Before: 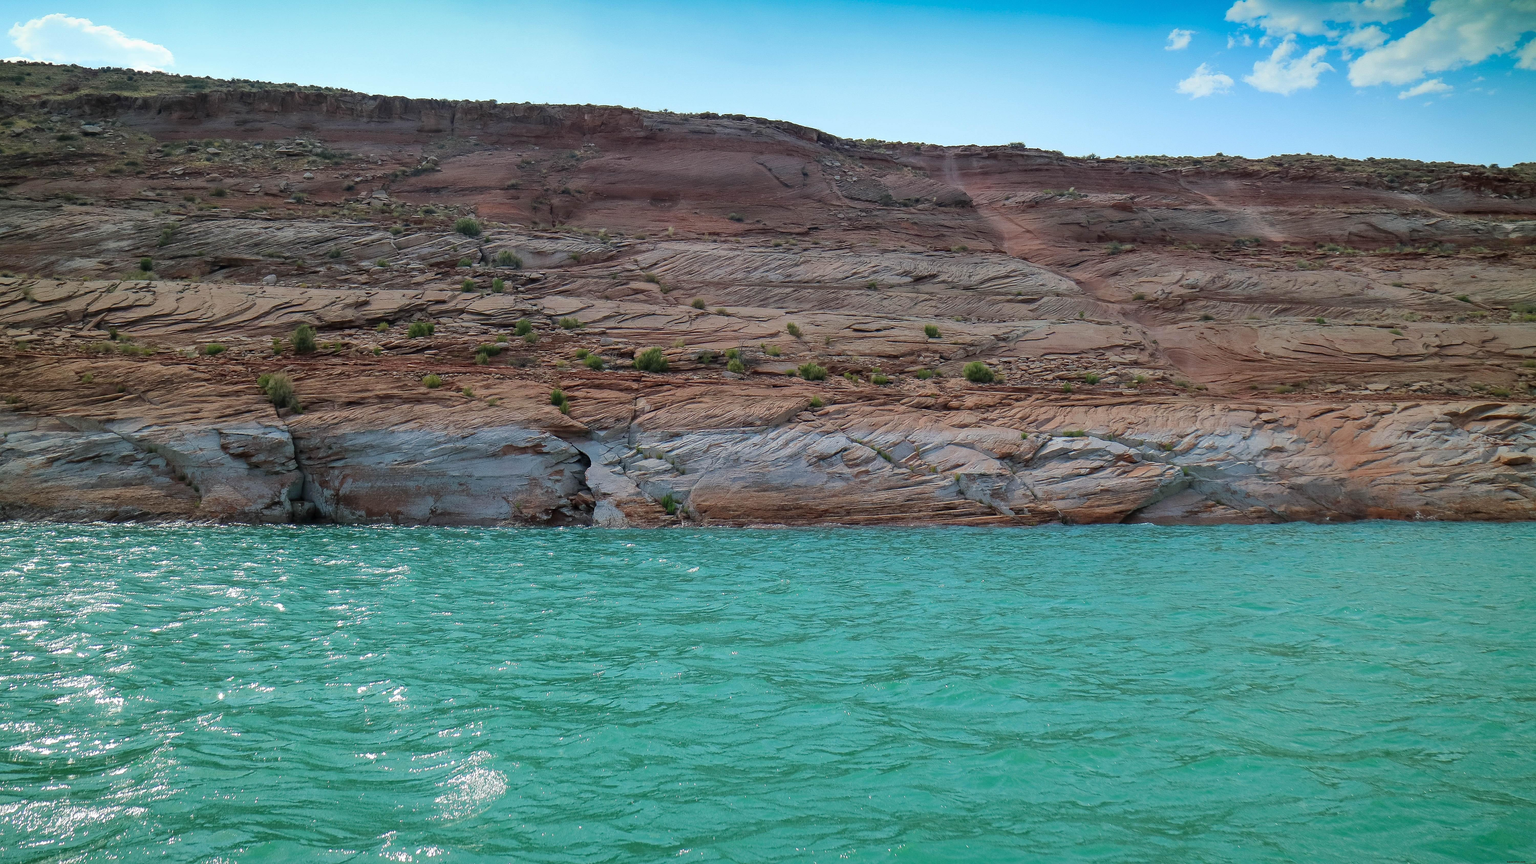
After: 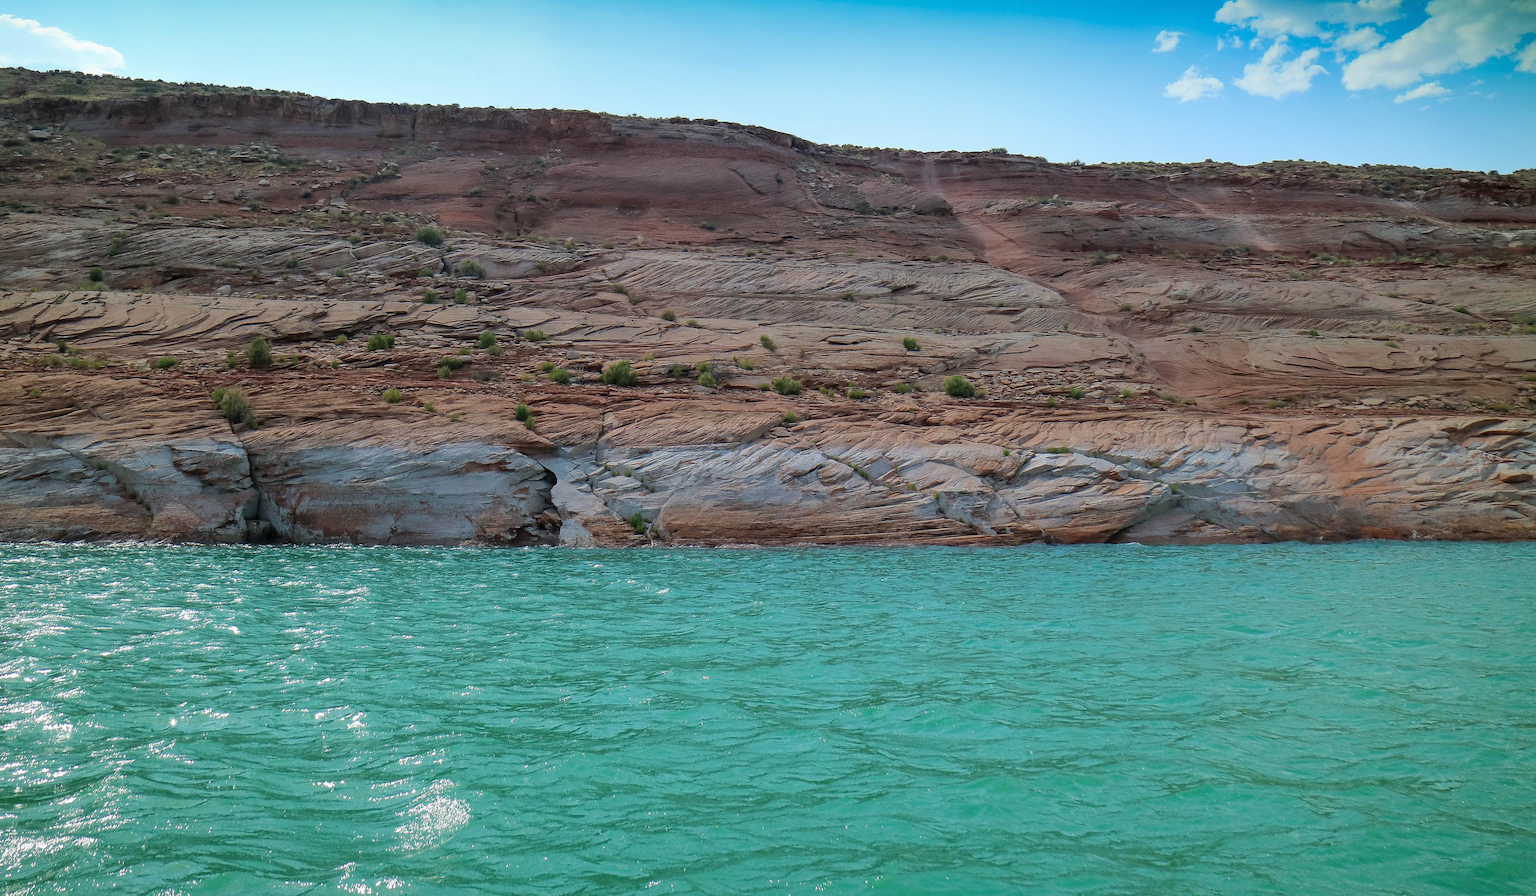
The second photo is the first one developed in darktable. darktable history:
crop and rotate: left 3.544%
